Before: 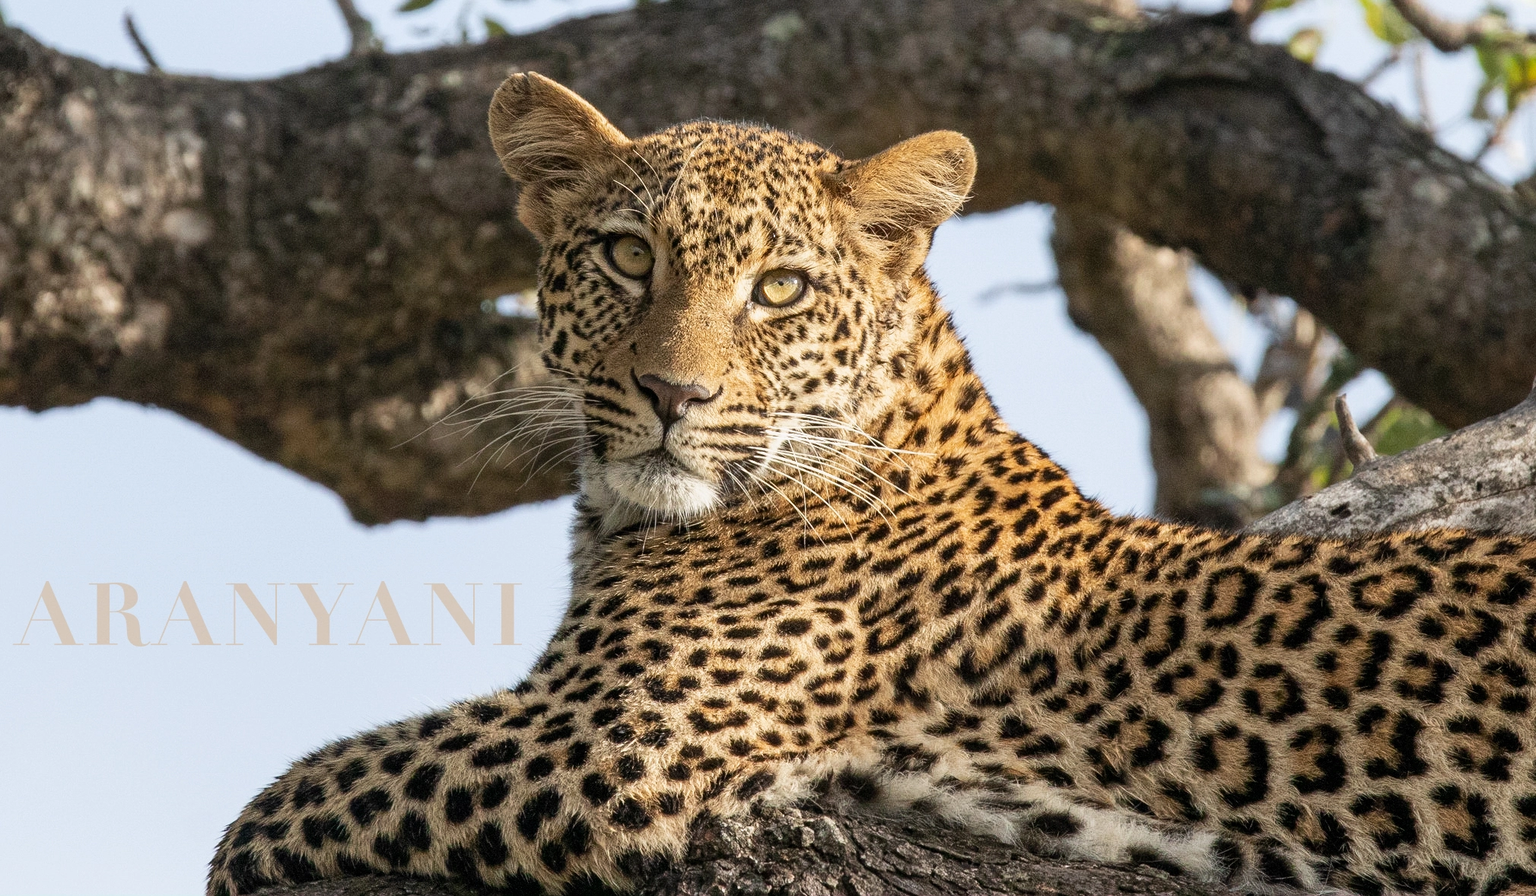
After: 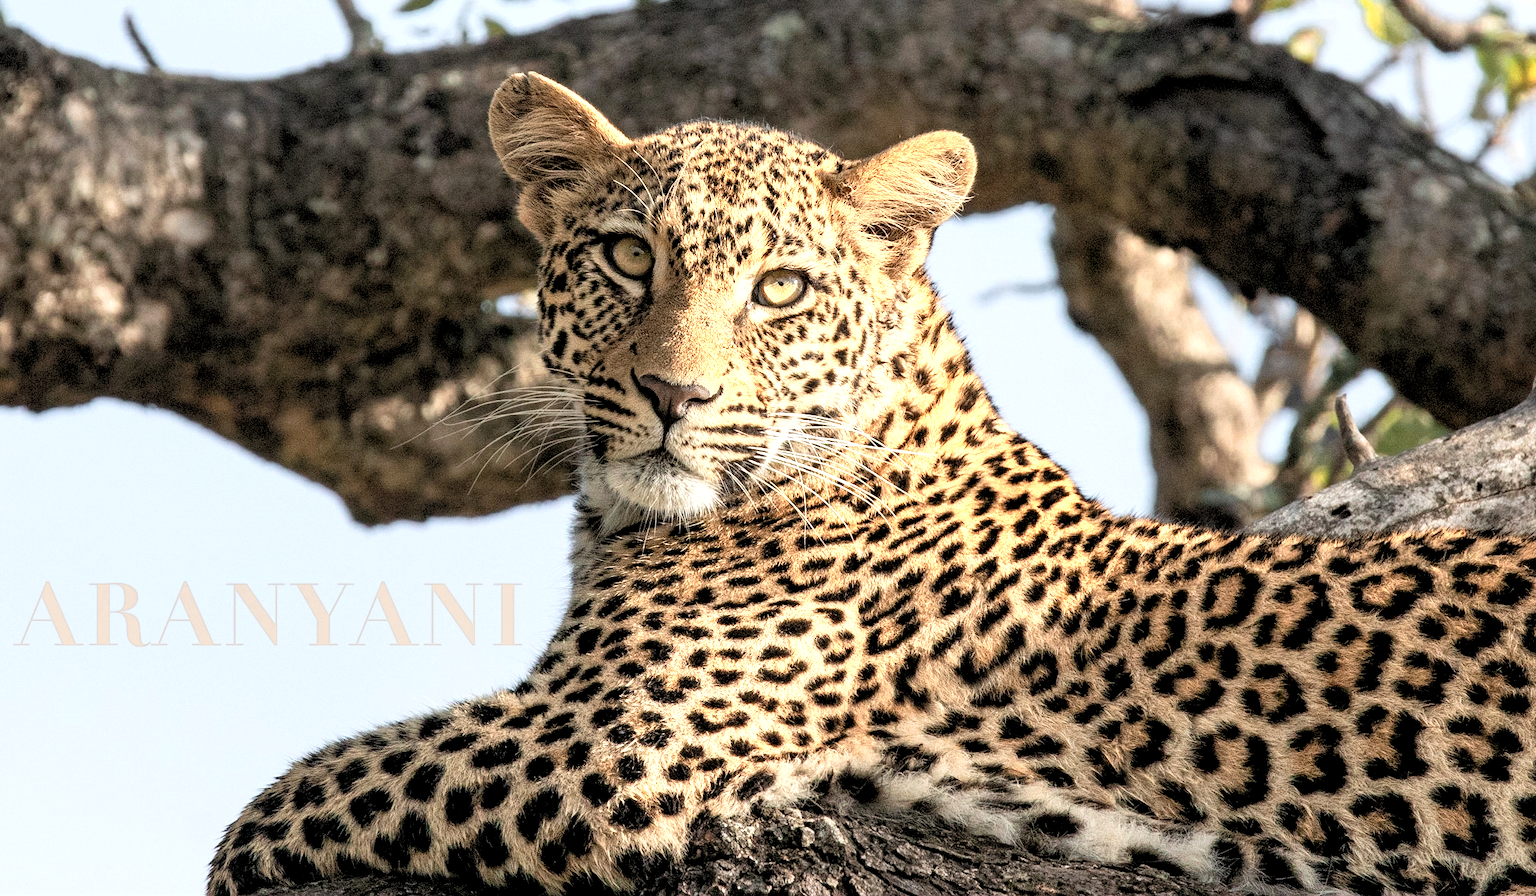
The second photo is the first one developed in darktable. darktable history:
color zones: curves: ch0 [(0.018, 0.548) (0.197, 0.654) (0.425, 0.447) (0.605, 0.658) (0.732, 0.579)]; ch1 [(0.105, 0.531) (0.224, 0.531) (0.386, 0.39) (0.618, 0.456) (0.732, 0.456) (0.956, 0.421)]; ch2 [(0.039, 0.583) (0.215, 0.465) (0.399, 0.544) (0.465, 0.548) (0.614, 0.447) (0.724, 0.43) (0.882, 0.623) (0.956, 0.632)]
rgb levels: levels [[0.013, 0.434, 0.89], [0, 0.5, 1], [0, 0.5, 1]]
